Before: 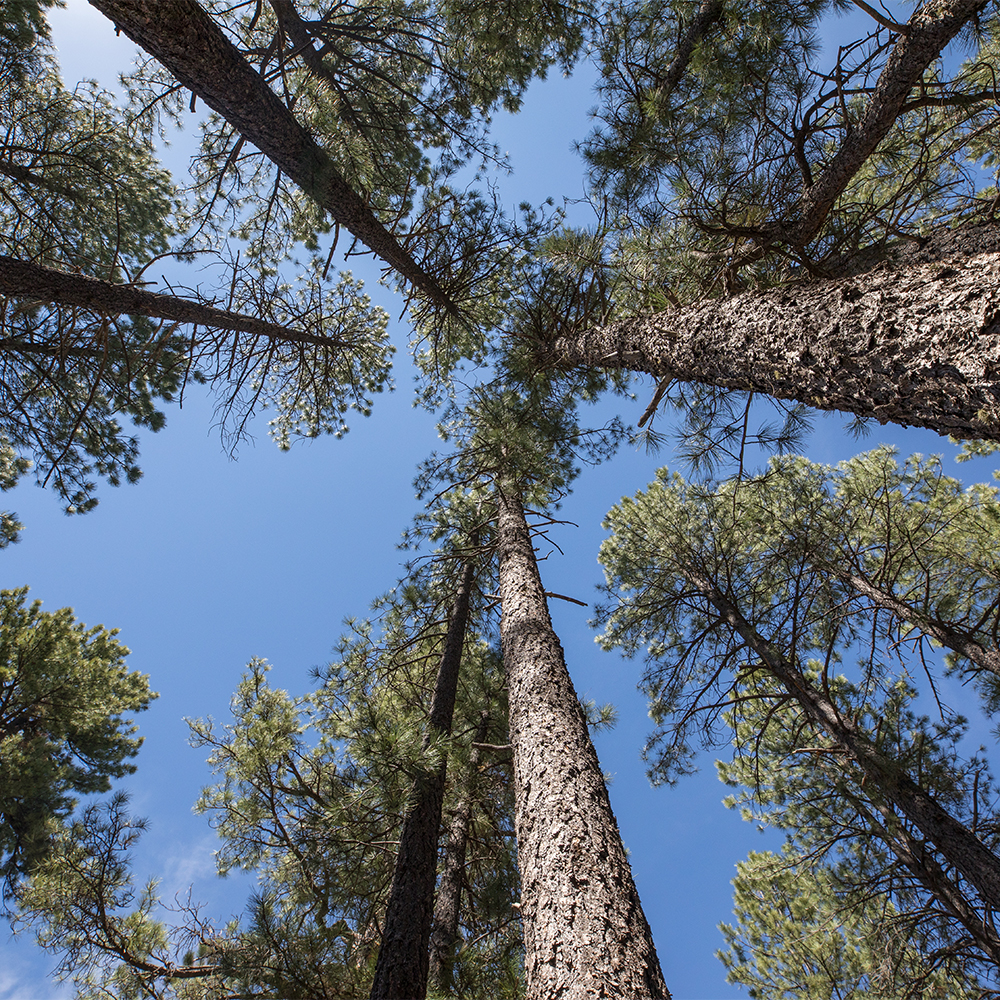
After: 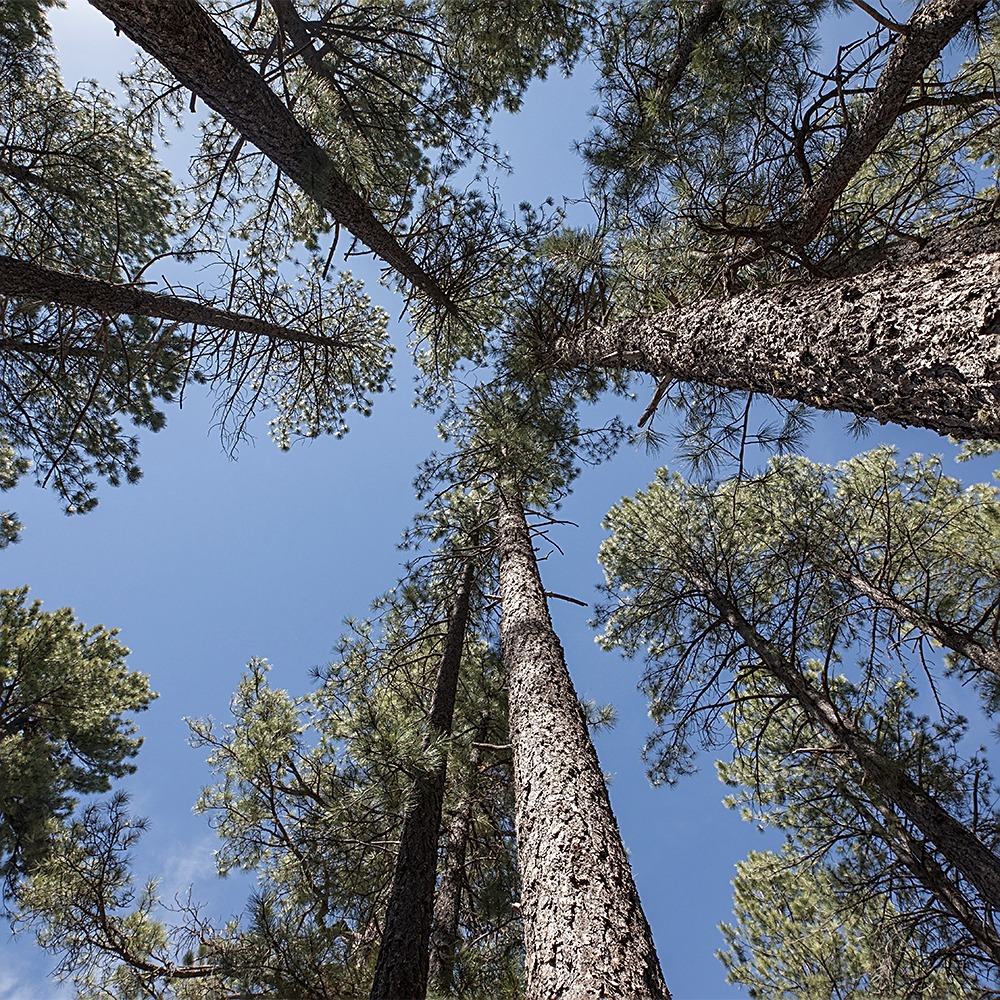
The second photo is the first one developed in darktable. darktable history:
contrast brightness saturation: saturation -0.17
sharpen: on, module defaults
